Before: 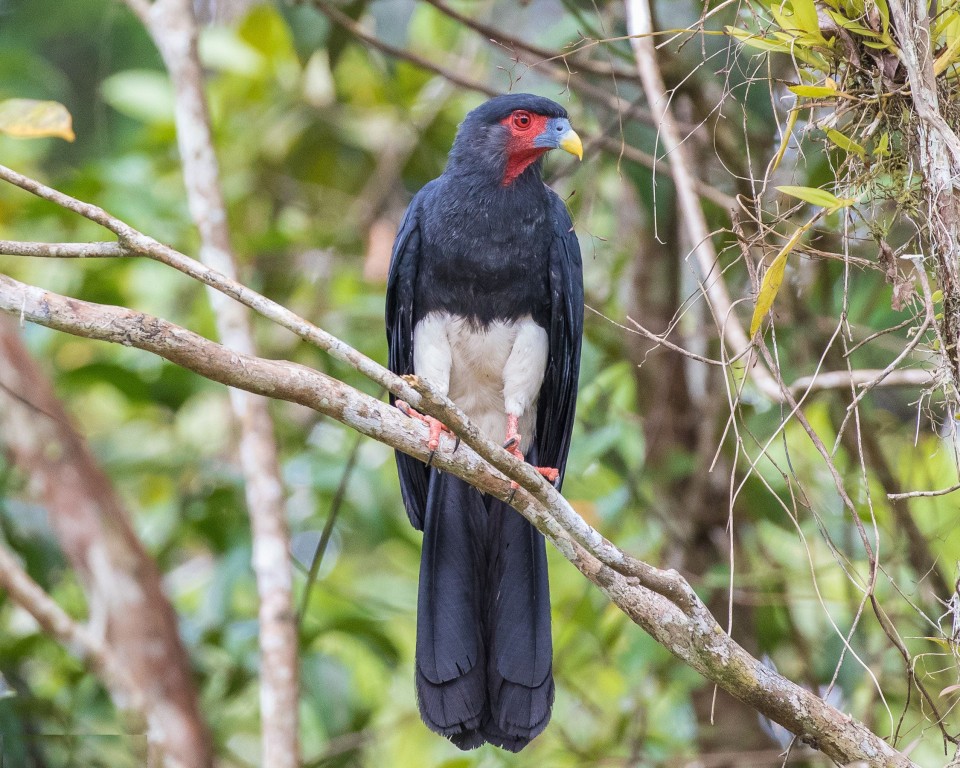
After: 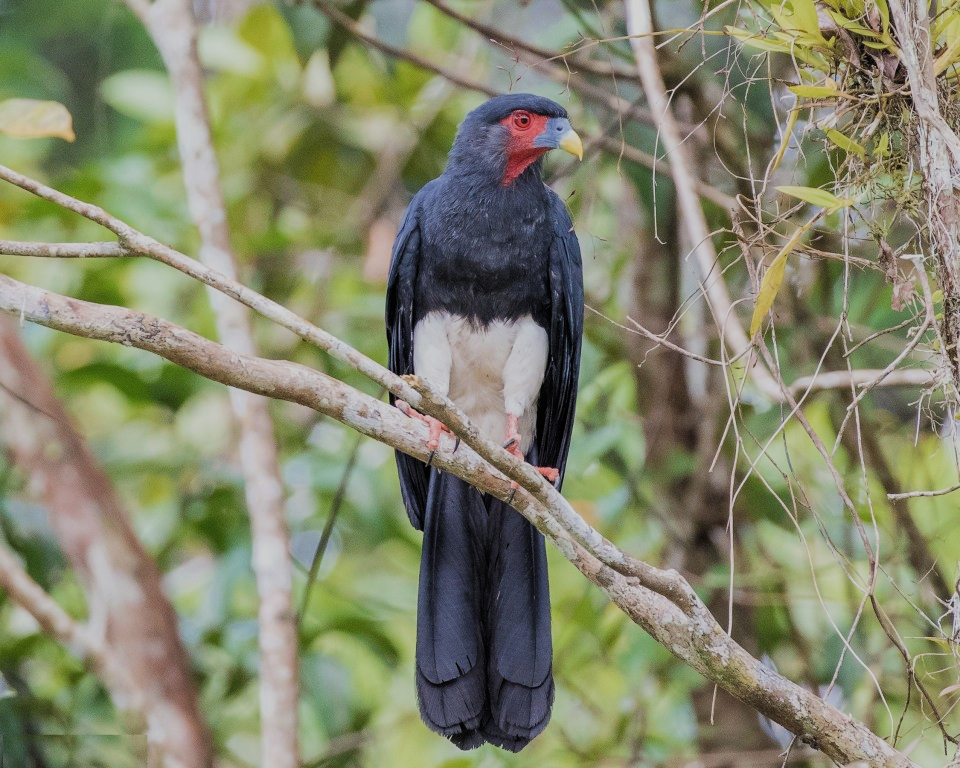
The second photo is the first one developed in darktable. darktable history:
filmic rgb: black relative exposure -7.65 EV, white relative exposure 4.56 EV, threshold 5.95 EV, hardness 3.61, add noise in highlights 0.002, preserve chrominance max RGB, color science v3 (2019), use custom middle-gray values true, contrast in highlights soft, enable highlight reconstruction true
